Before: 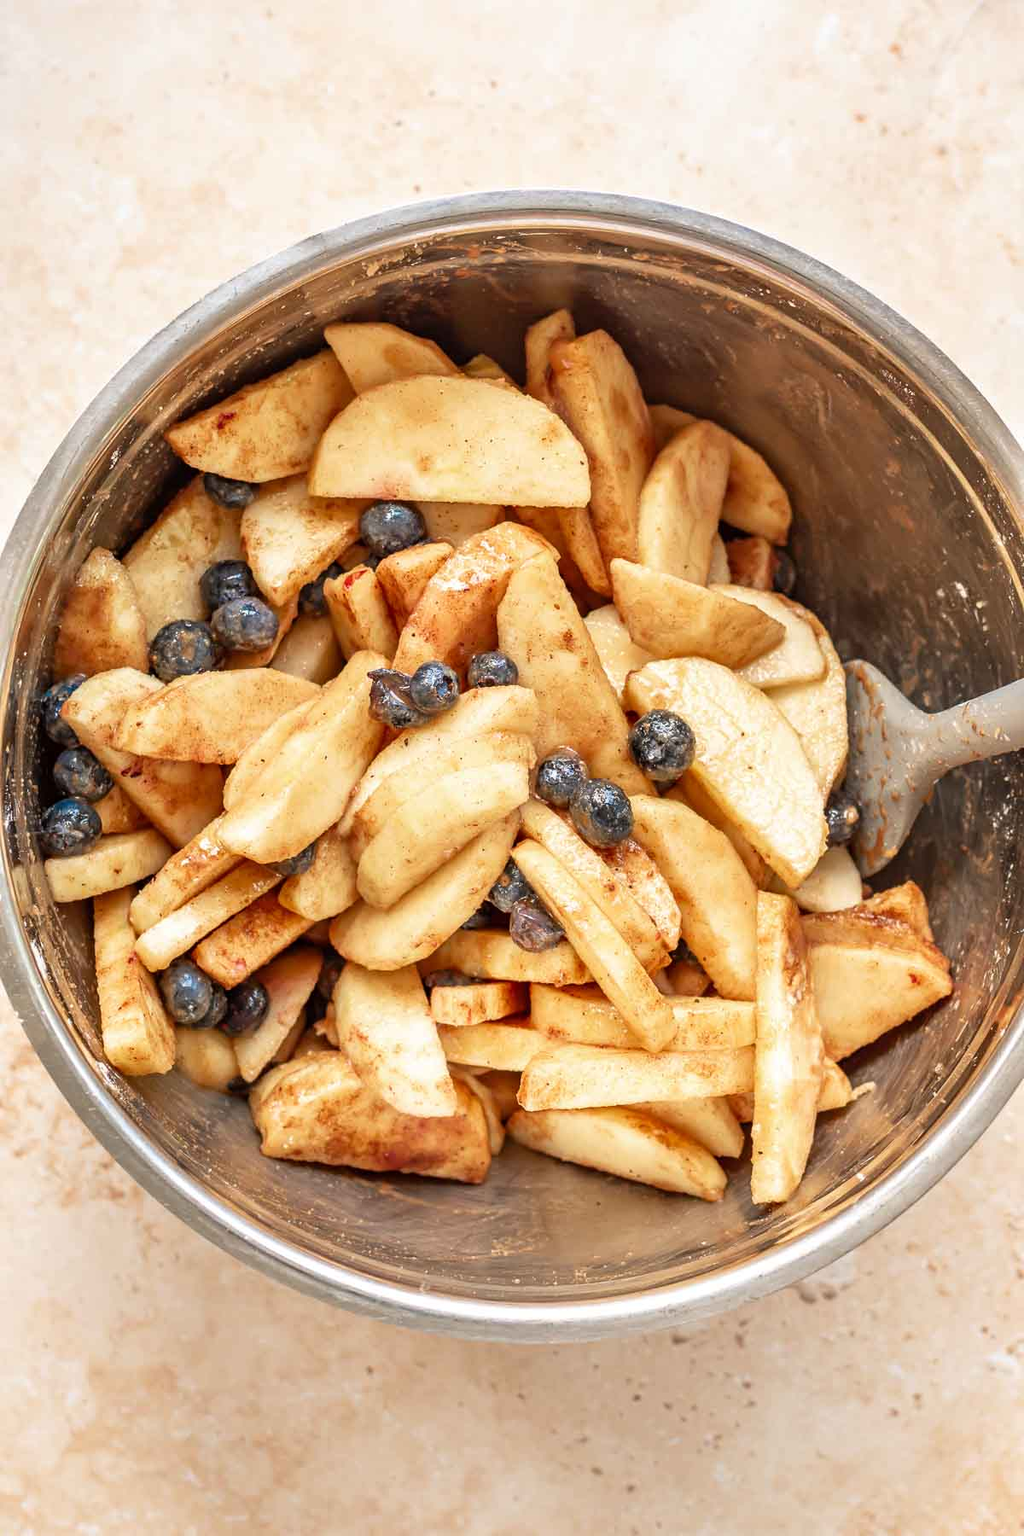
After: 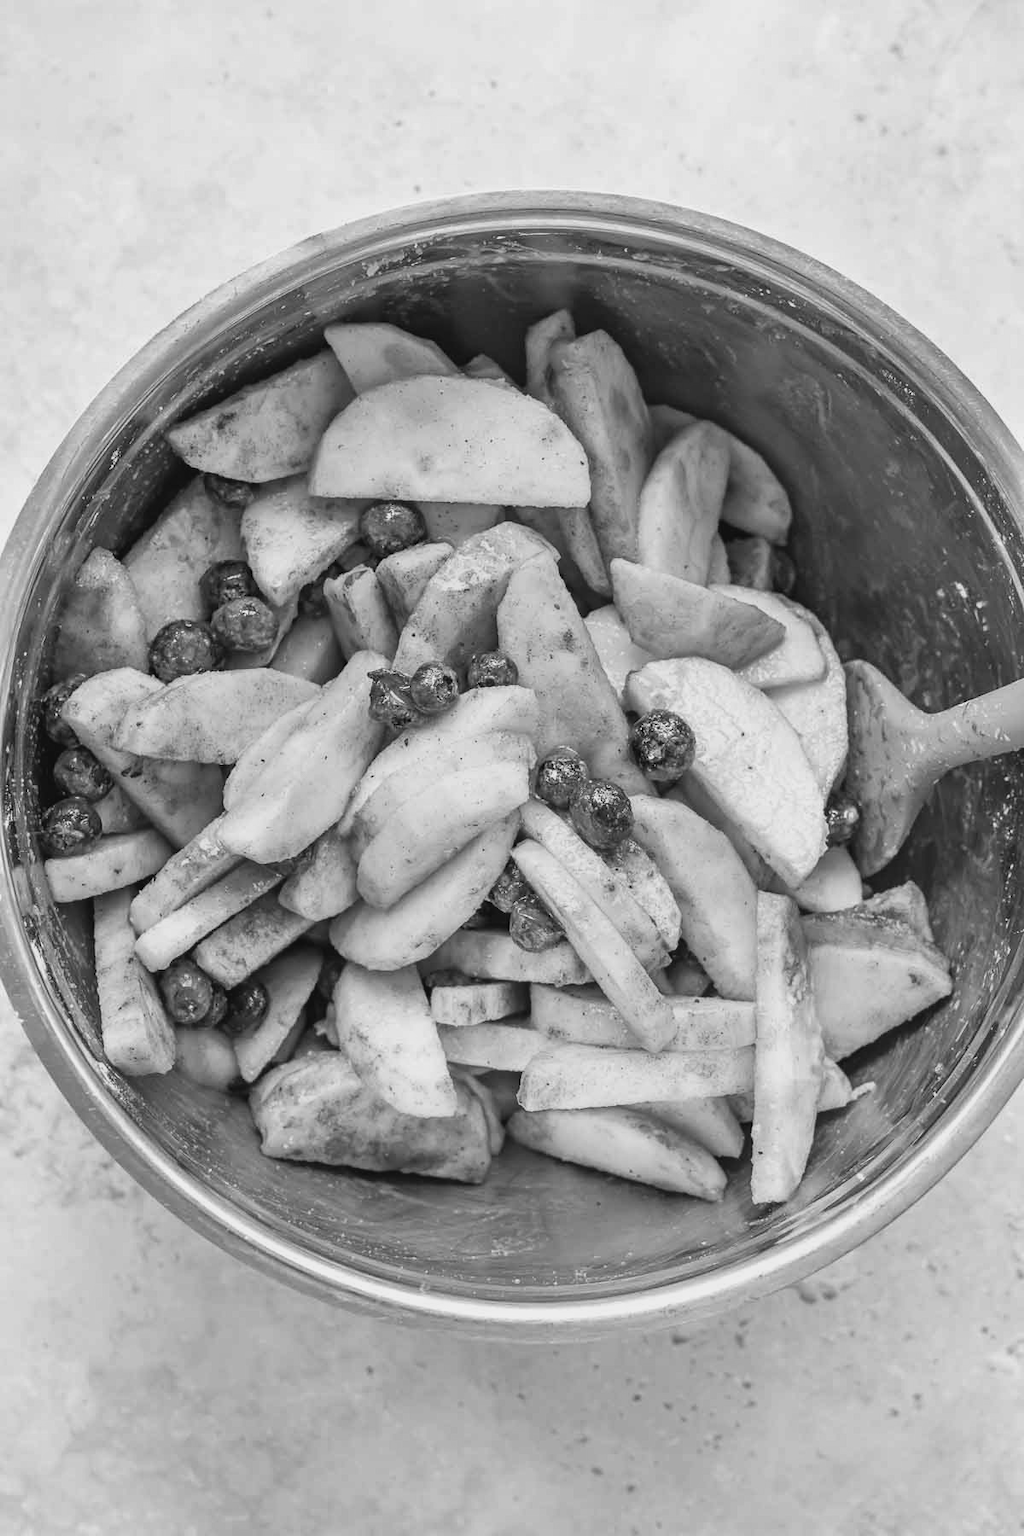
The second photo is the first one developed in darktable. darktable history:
color balance rgb: shadows lift › chroma 2%, shadows lift › hue 219.6°, power › hue 313.2°, highlights gain › chroma 3%, highlights gain › hue 75.6°, global offset › luminance 0.5%, perceptual saturation grading › global saturation 15.33%, perceptual saturation grading › highlights -19.33%, perceptual saturation grading › shadows 20%, global vibrance 20%
monochrome: a 14.95, b -89.96
